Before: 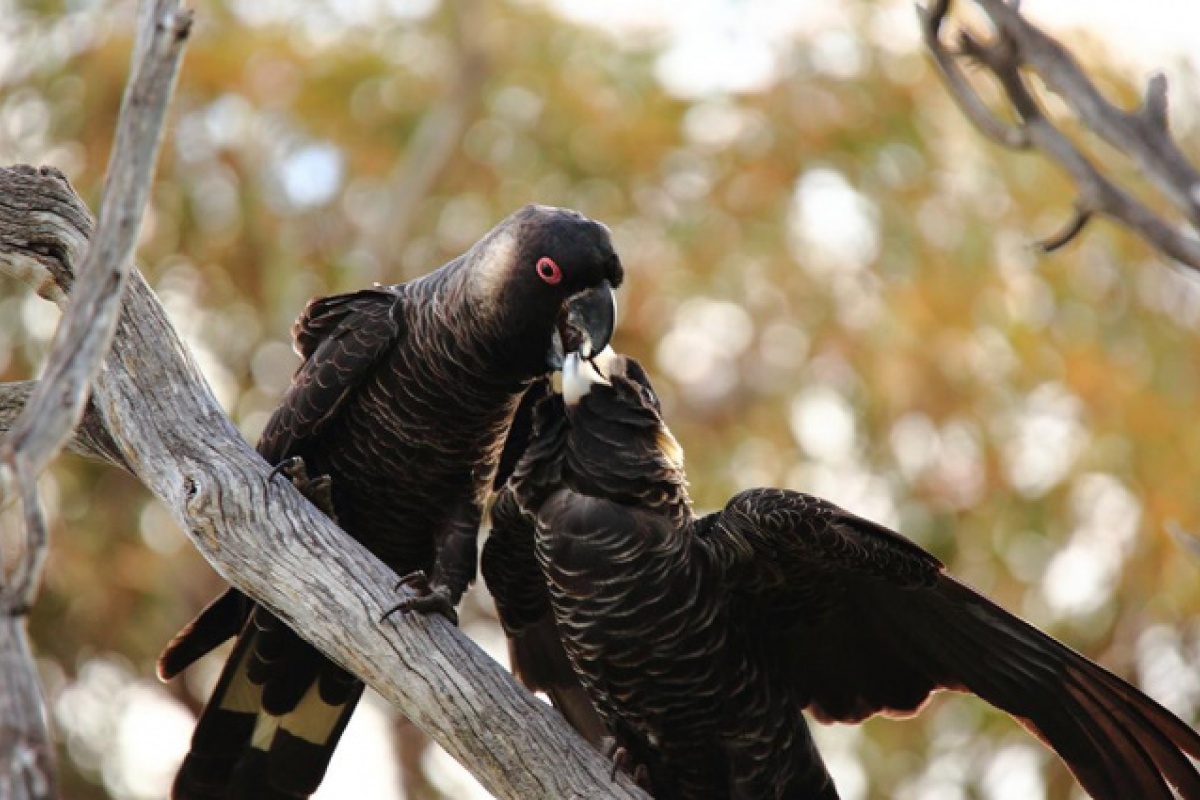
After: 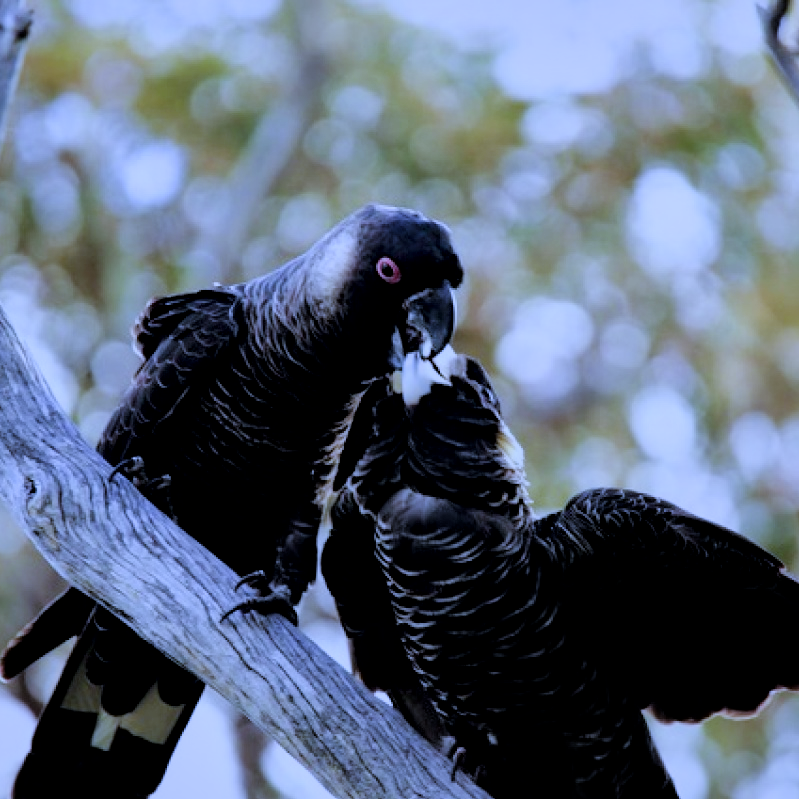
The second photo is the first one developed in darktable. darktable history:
local contrast: mode bilateral grid, contrast 25, coarseness 60, detail 151%, midtone range 0.2
filmic rgb: black relative exposure -5 EV, hardness 2.88, contrast 1.1
white balance: red 0.766, blue 1.537
crop and rotate: left 13.409%, right 19.924%
